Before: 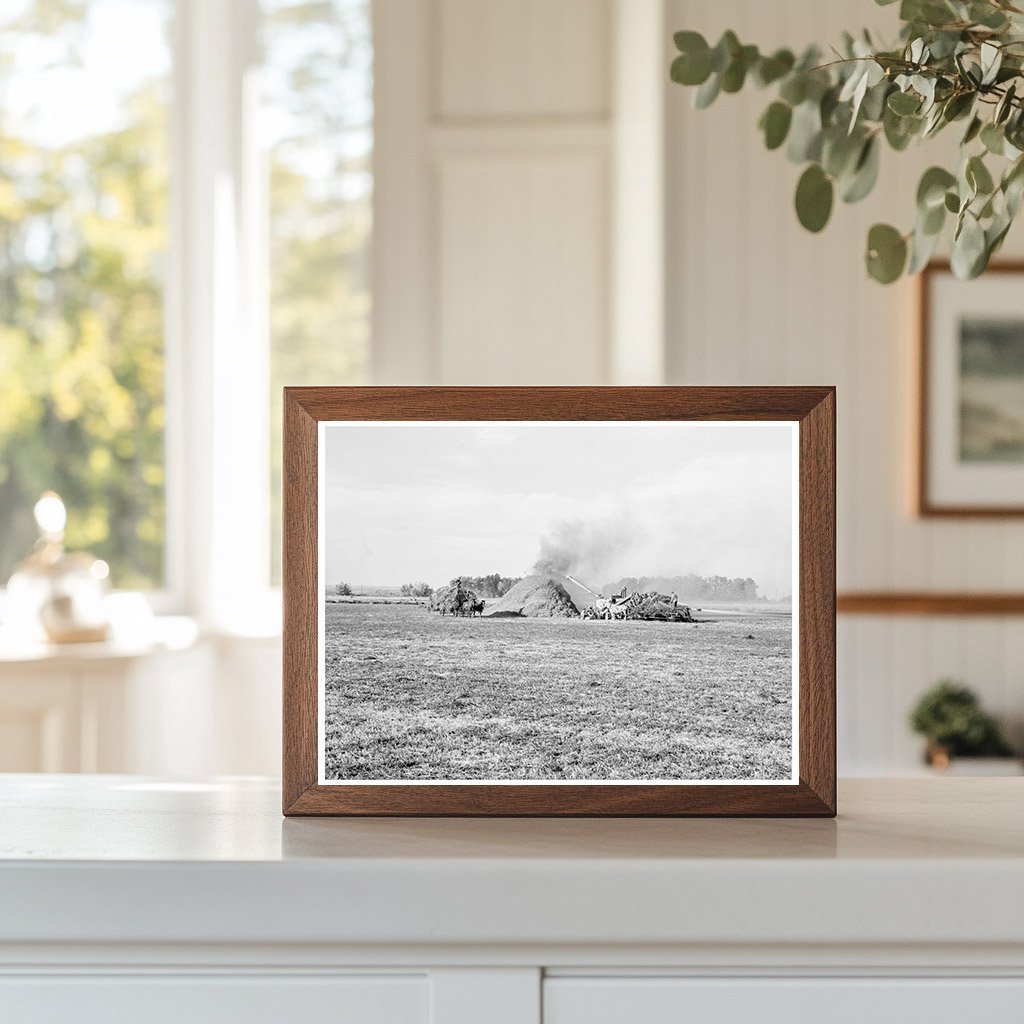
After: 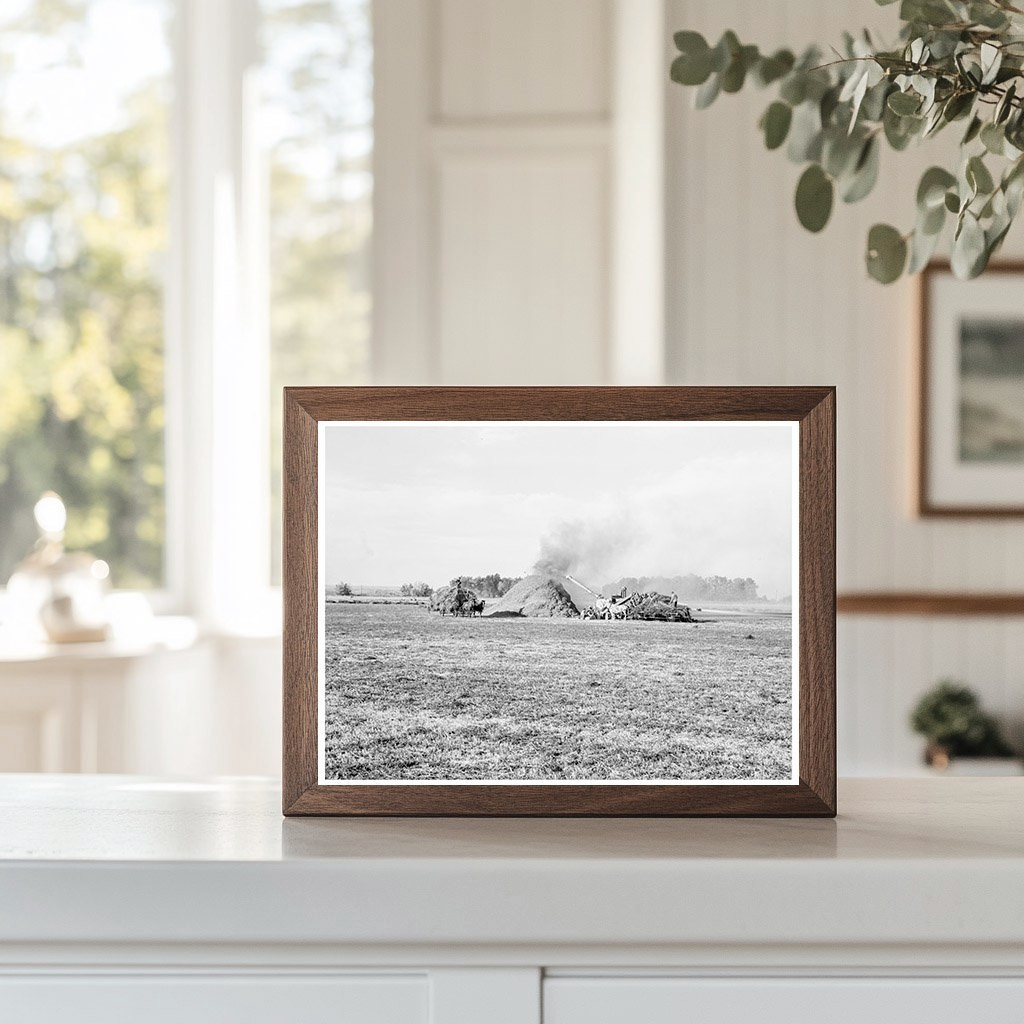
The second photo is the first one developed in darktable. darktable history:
contrast brightness saturation: contrast 0.097, saturation -0.289
